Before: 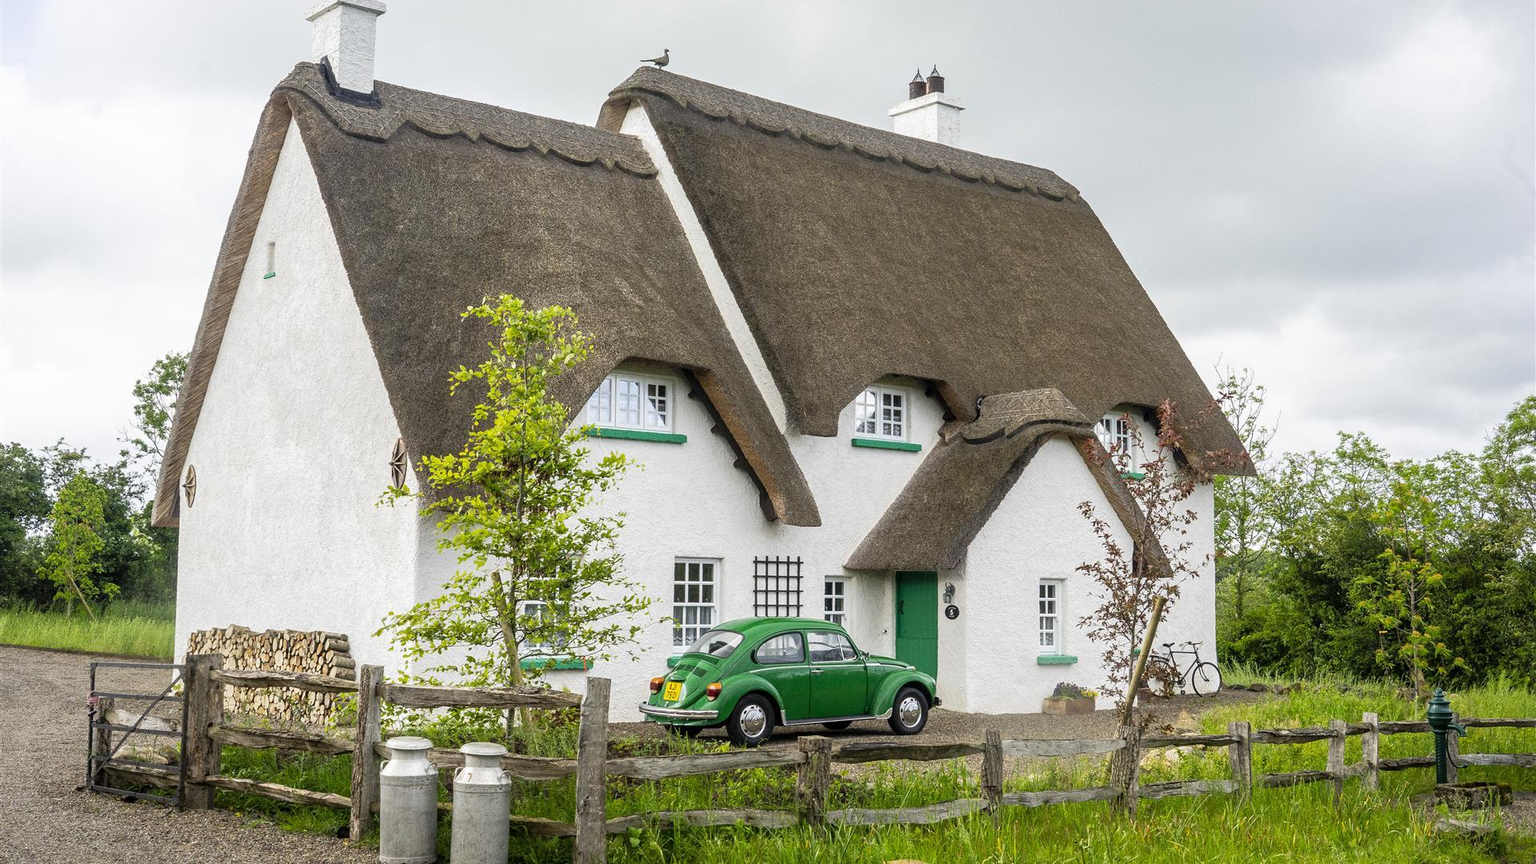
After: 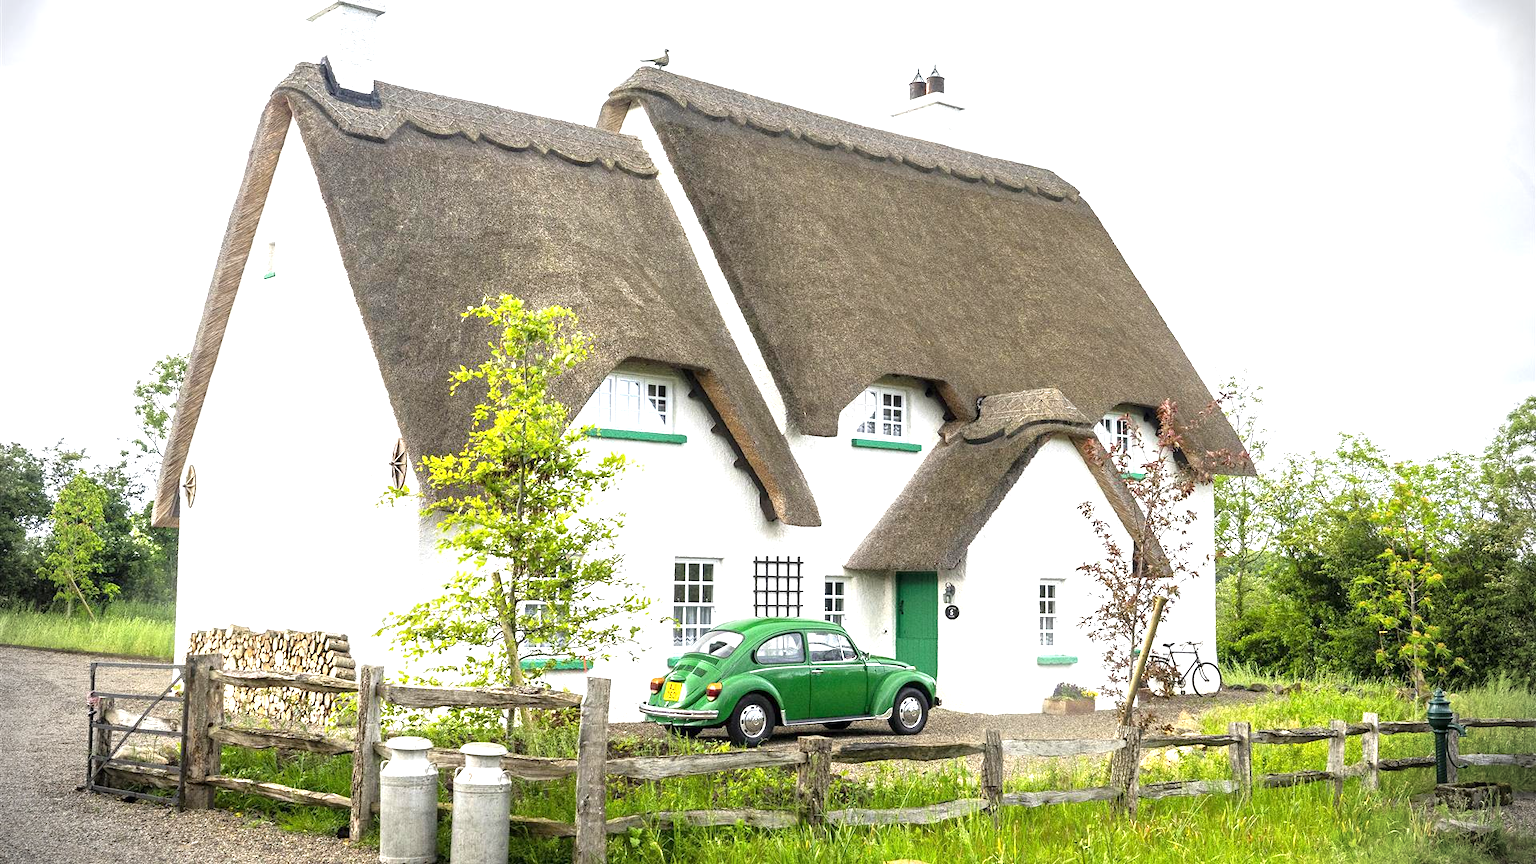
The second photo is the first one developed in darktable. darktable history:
exposure: exposure 1 EV, compensate highlight preservation false
vignetting: fall-off start 88.03%, fall-off radius 24.9%
